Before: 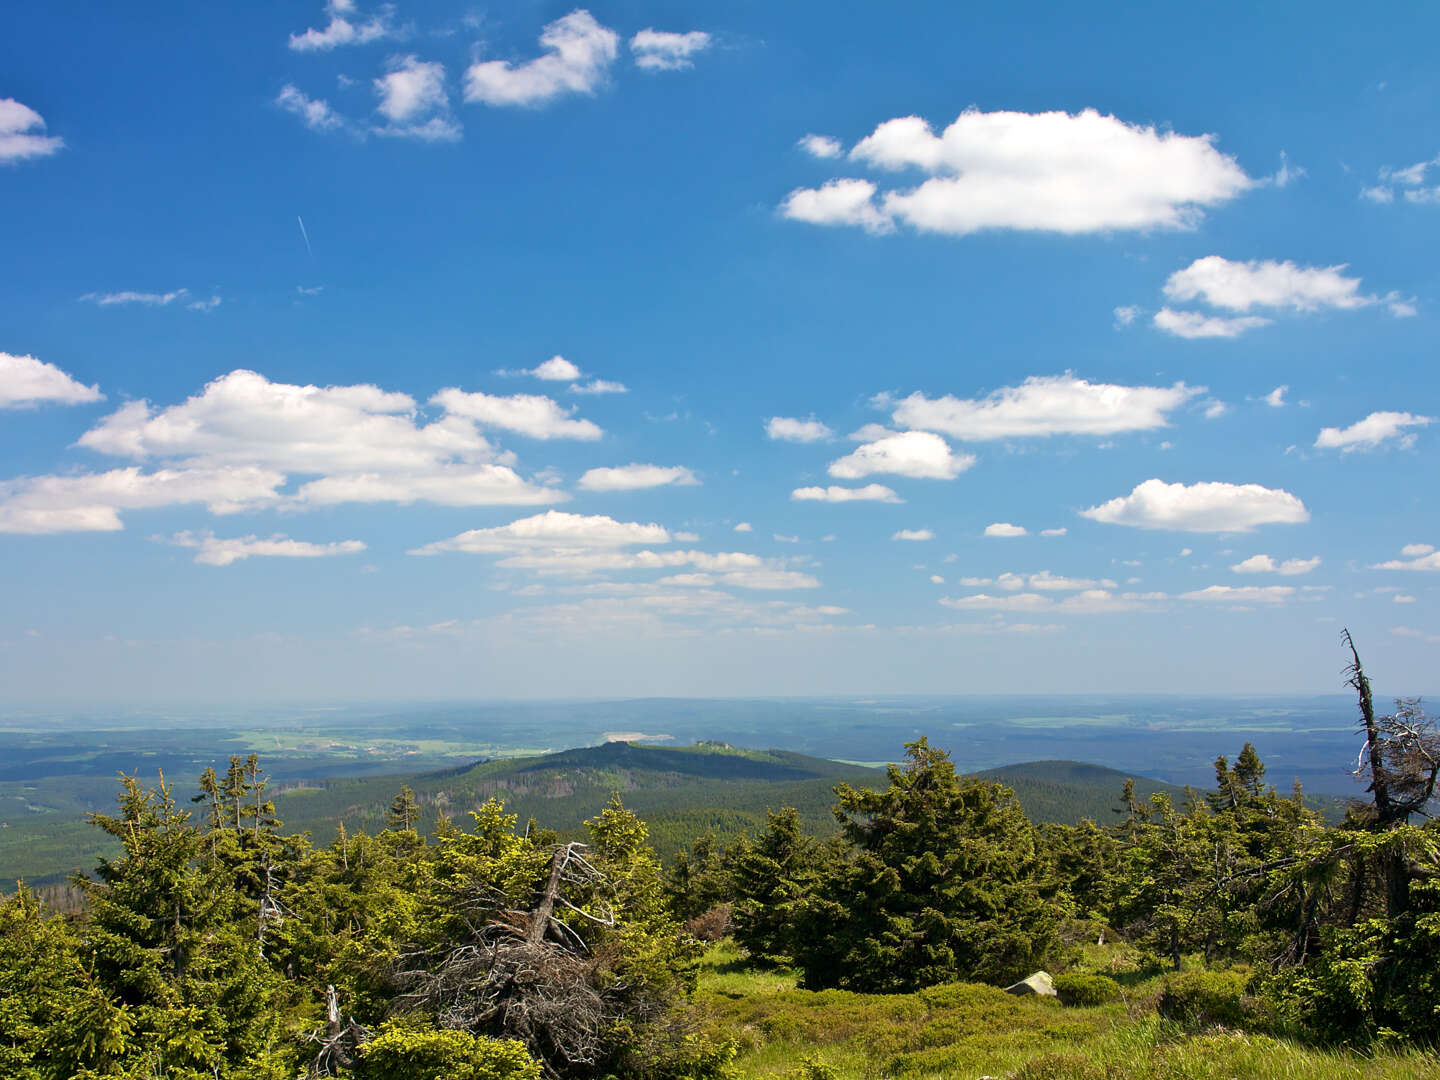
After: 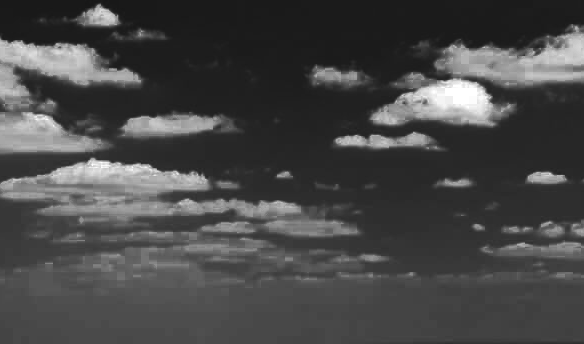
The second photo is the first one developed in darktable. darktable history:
crop: left 31.876%, top 32.639%, right 27.564%, bottom 35.498%
contrast brightness saturation: brightness -0.999, saturation 0.99
color zones: curves: ch0 [(0.002, 0.589) (0.107, 0.484) (0.146, 0.249) (0.217, 0.352) (0.309, 0.525) (0.39, 0.404) (0.455, 0.169) (0.597, 0.055) (0.724, 0.212) (0.775, 0.691) (0.869, 0.571) (1, 0.587)]; ch1 [(0, 0) (0.143, 0) (0.286, 0) (0.429, 0) (0.571, 0) (0.714, 0) (0.857, 0)]
